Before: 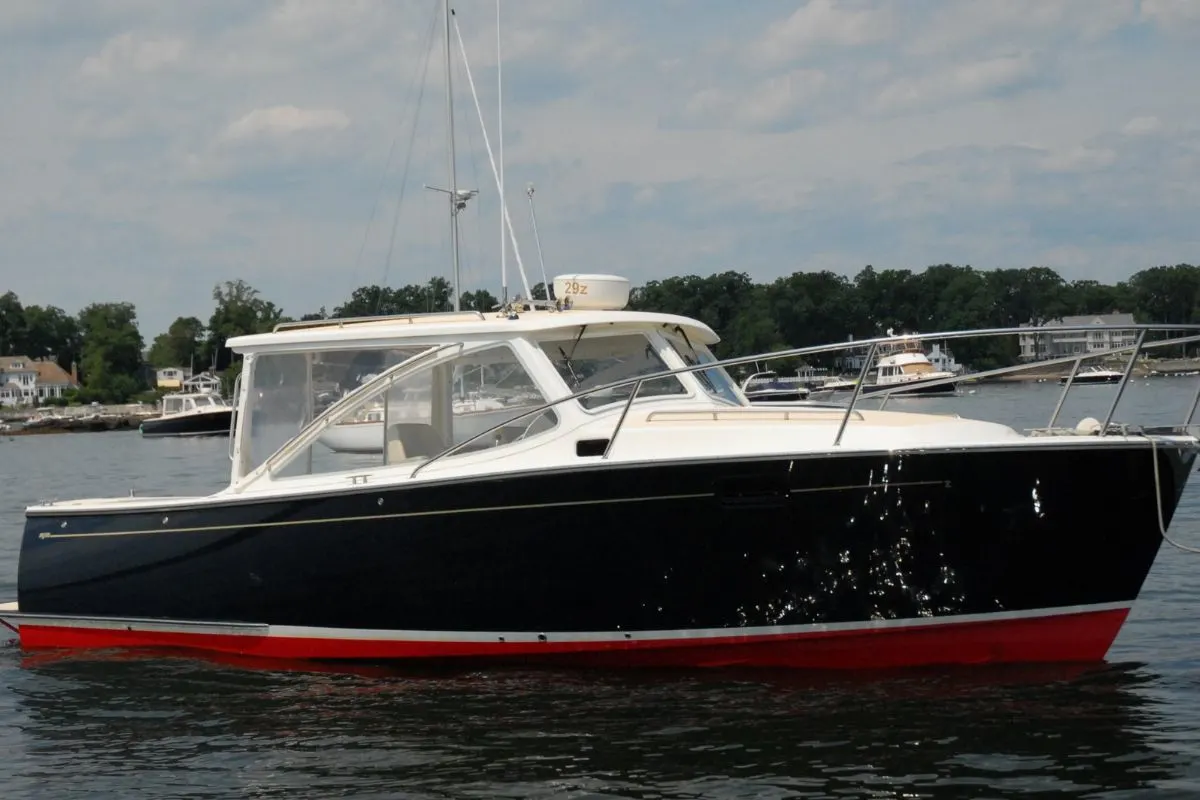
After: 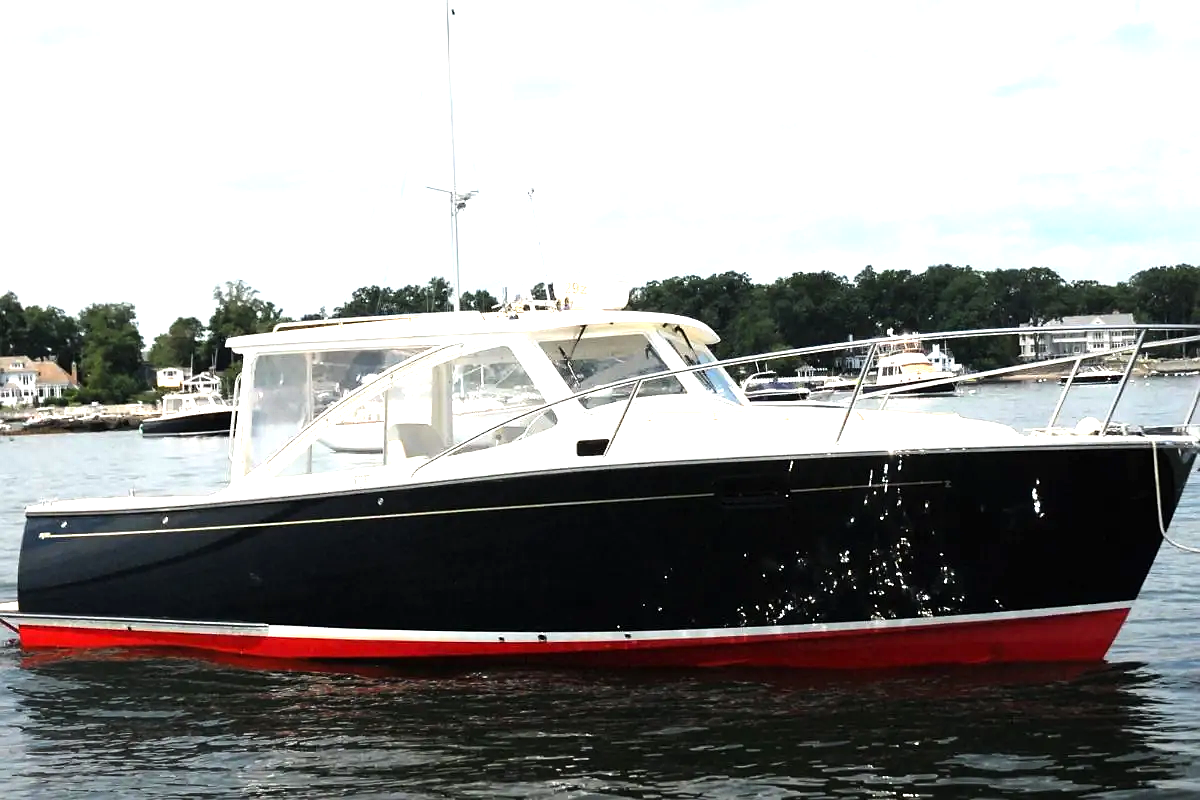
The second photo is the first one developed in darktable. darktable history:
exposure: black level correction 0, exposure 1.125 EV, compensate exposure bias true, compensate highlight preservation false
tone equalizer: -8 EV -0.75 EV, -7 EV -0.7 EV, -6 EV -0.6 EV, -5 EV -0.4 EV, -3 EV 0.4 EV, -2 EV 0.6 EV, -1 EV 0.7 EV, +0 EV 0.75 EV, edges refinement/feathering 500, mask exposure compensation -1.57 EV, preserve details no
sharpen: radius 1
